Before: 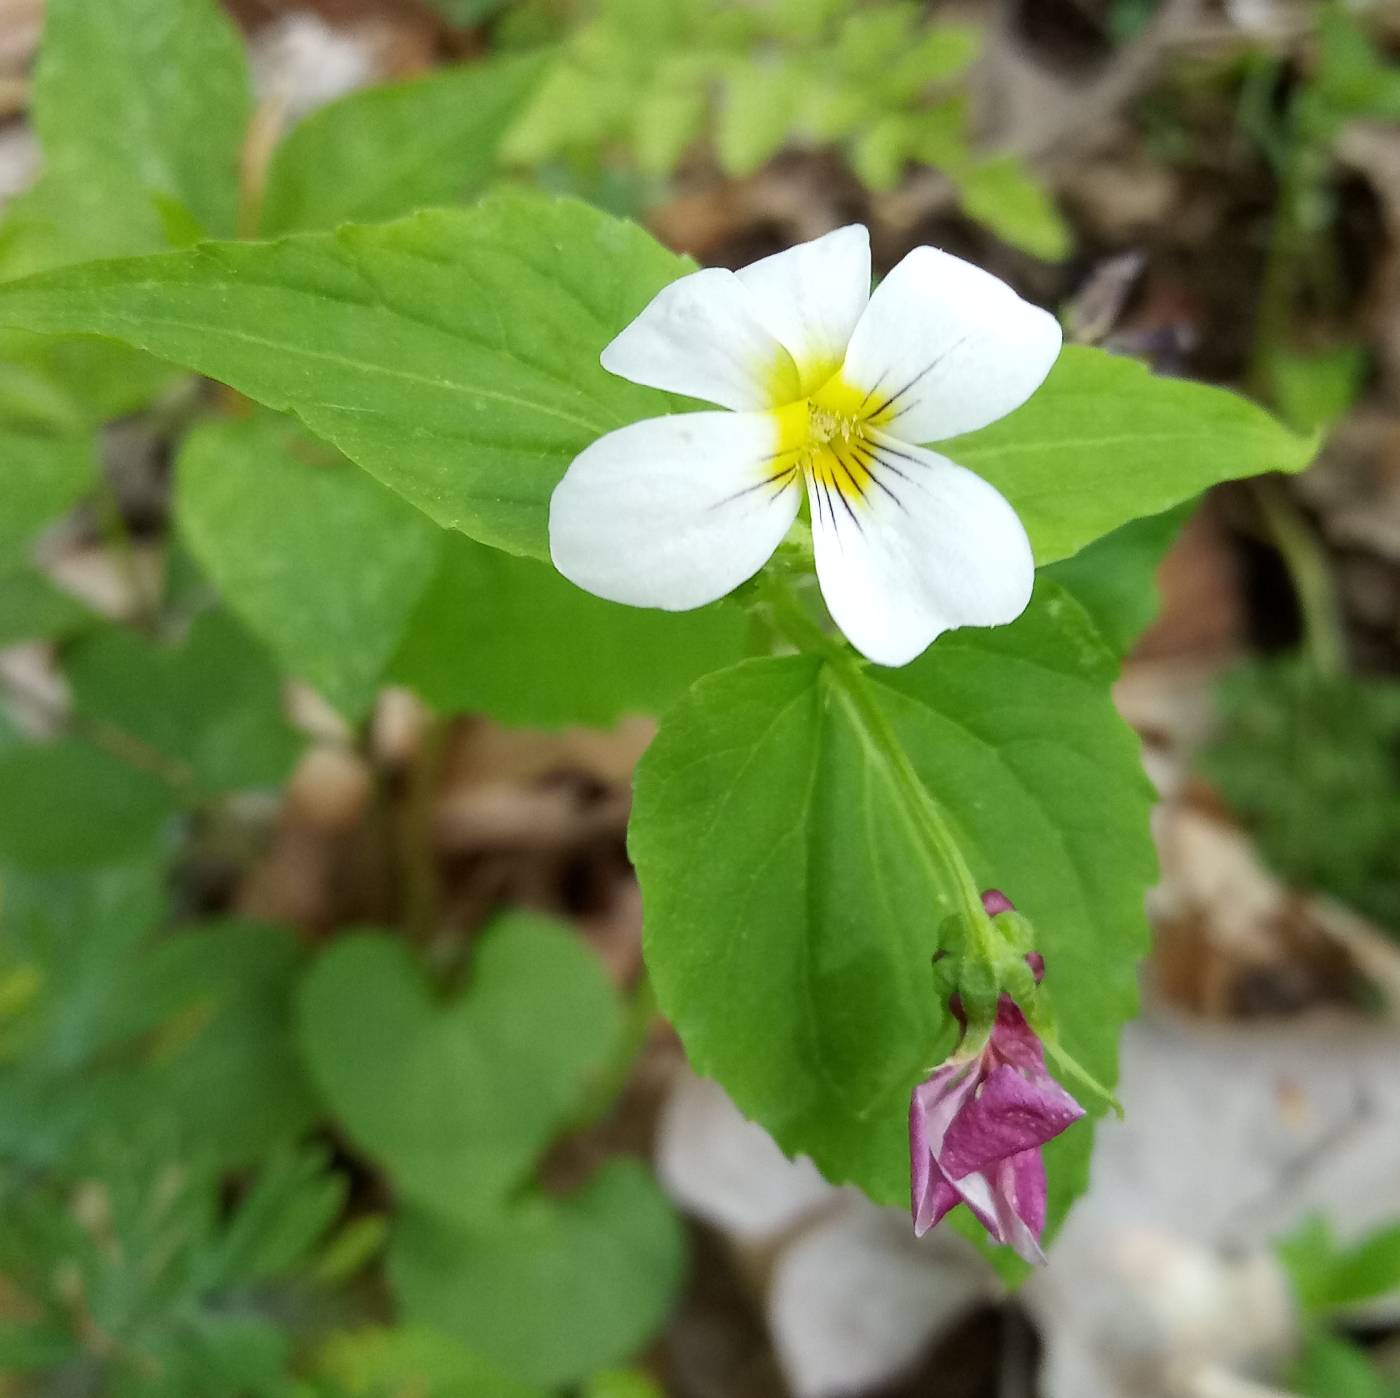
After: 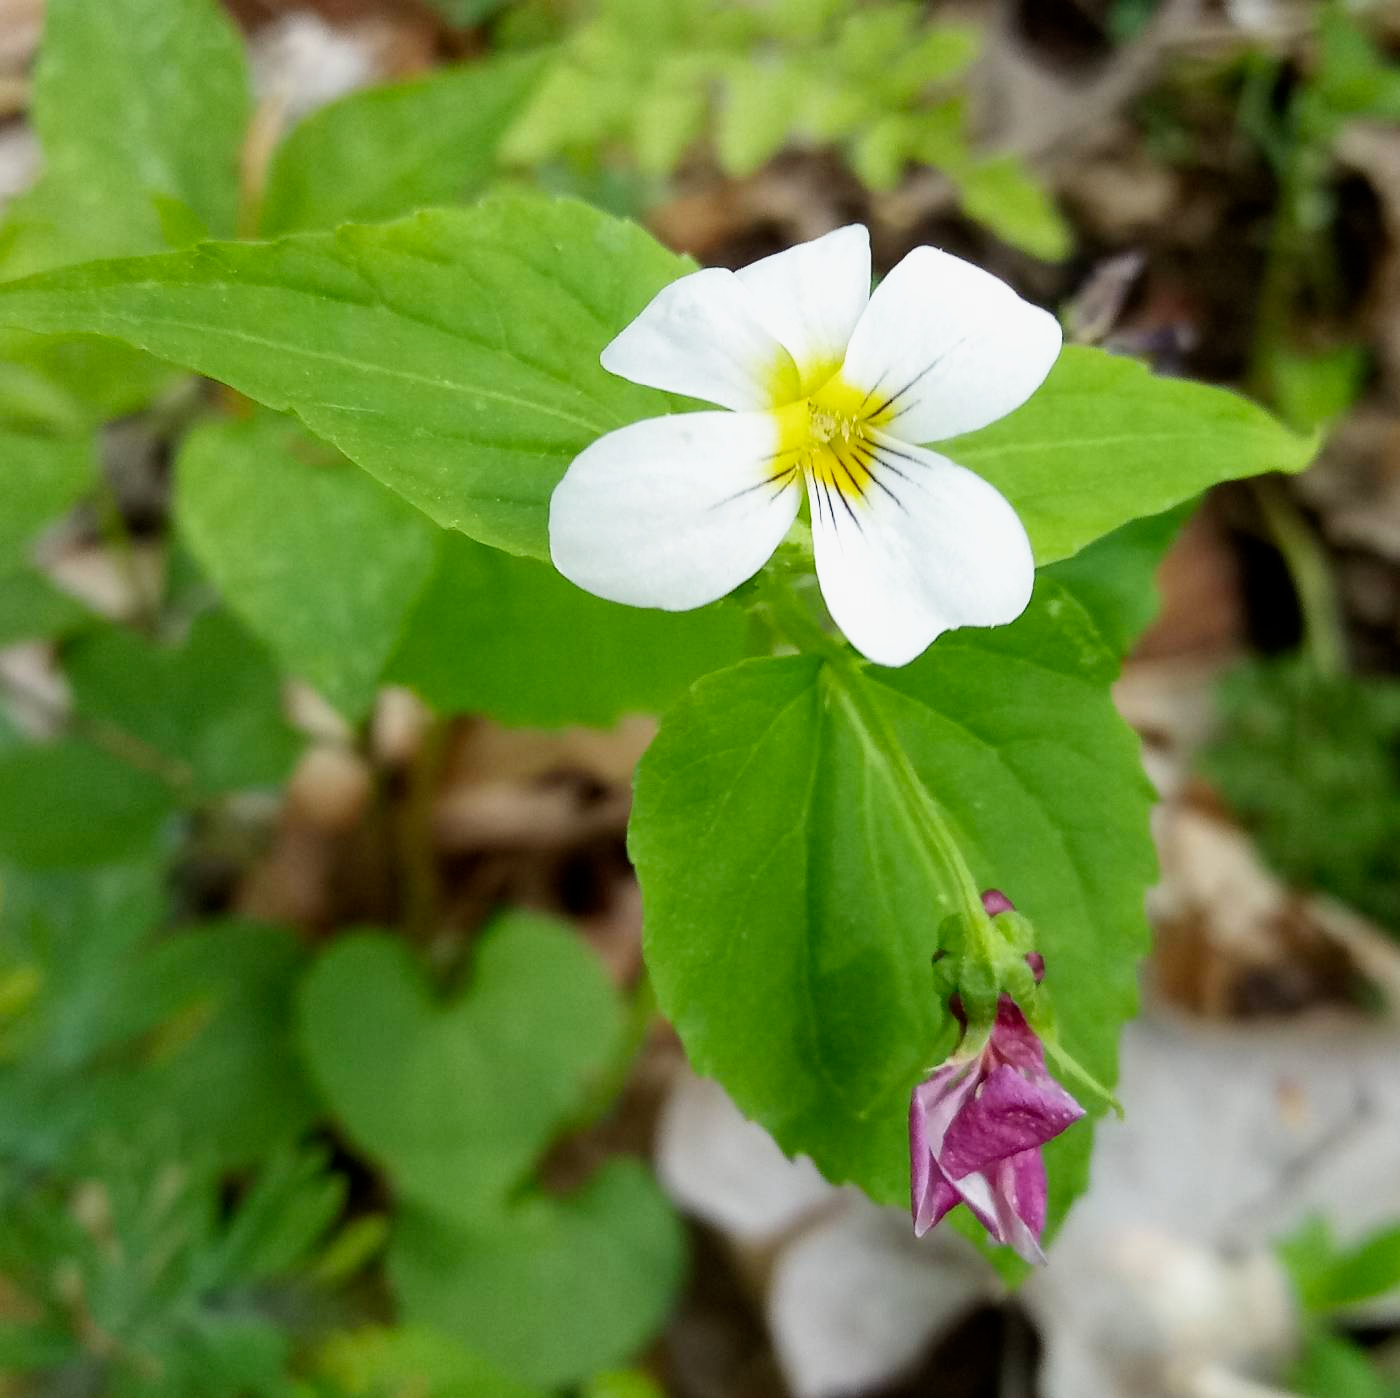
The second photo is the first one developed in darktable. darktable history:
filmic rgb: black relative exposure -12.81 EV, white relative exposure 2.81 EV, target black luminance 0%, hardness 8.58, latitude 71.22%, contrast 1.134, shadows ↔ highlights balance -0.401%, preserve chrominance no, color science v4 (2020), iterations of high-quality reconstruction 10, contrast in shadows soft
